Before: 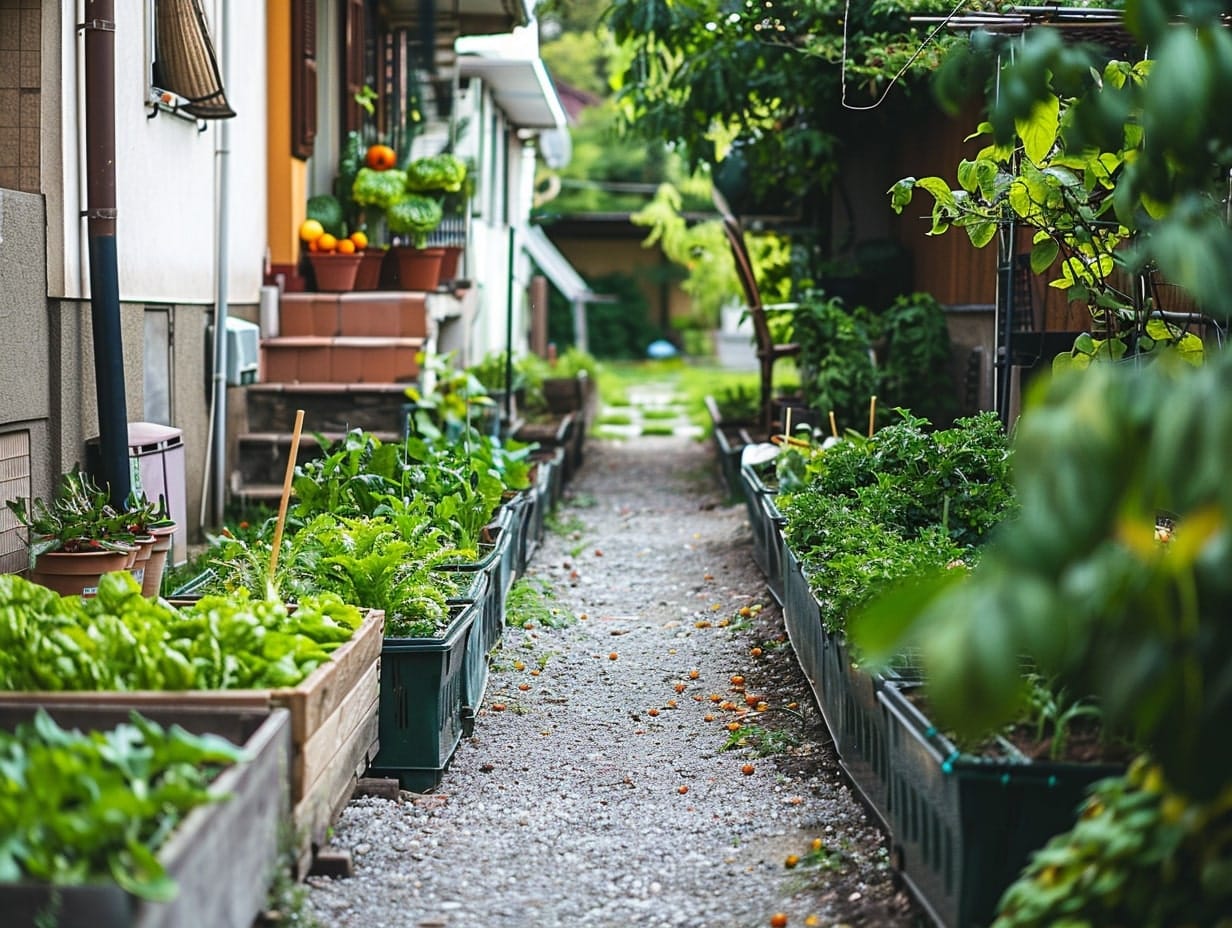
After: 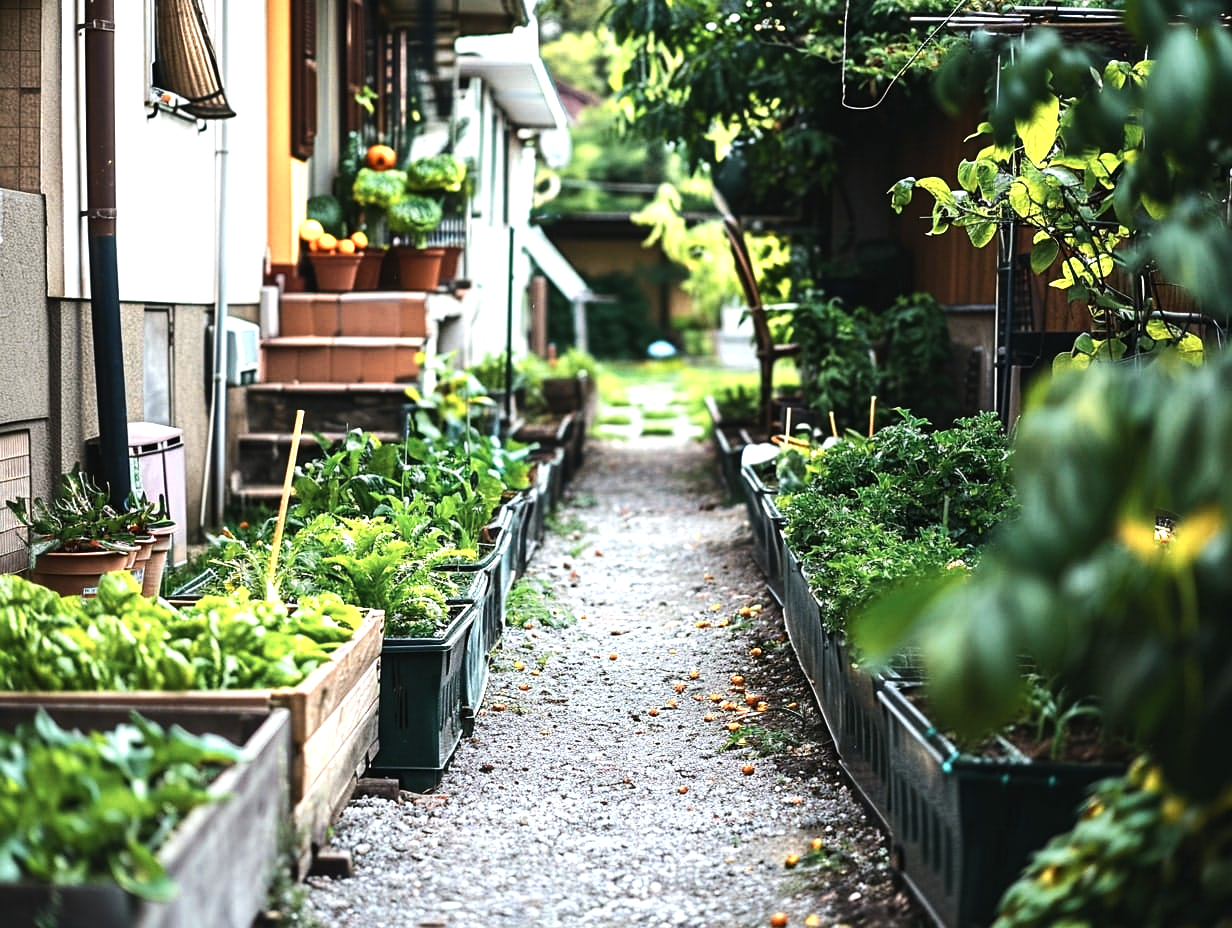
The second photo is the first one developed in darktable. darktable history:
tone equalizer: -8 EV -0.75 EV, -7 EV -0.7 EV, -6 EV -0.6 EV, -5 EV -0.4 EV, -3 EV 0.4 EV, -2 EV 0.6 EV, -1 EV 0.7 EV, +0 EV 0.75 EV, edges refinement/feathering 500, mask exposure compensation -1.57 EV, preserve details no
color zones: curves: ch0 [(0.018, 0.548) (0.197, 0.654) (0.425, 0.447) (0.605, 0.658) (0.732, 0.579)]; ch1 [(0.105, 0.531) (0.224, 0.531) (0.386, 0.39) (0.618, 0.456) (0.732, 0.456) (0.956, 0.421)]; ch2 [(0.039, 0.583) (0.215, 0.465) (0.399, 0.544) (0.465, 0.548) (0.614, 0.447) (0.724, 0.43) (0.882, 0.623) (0.956, 0.632)]
